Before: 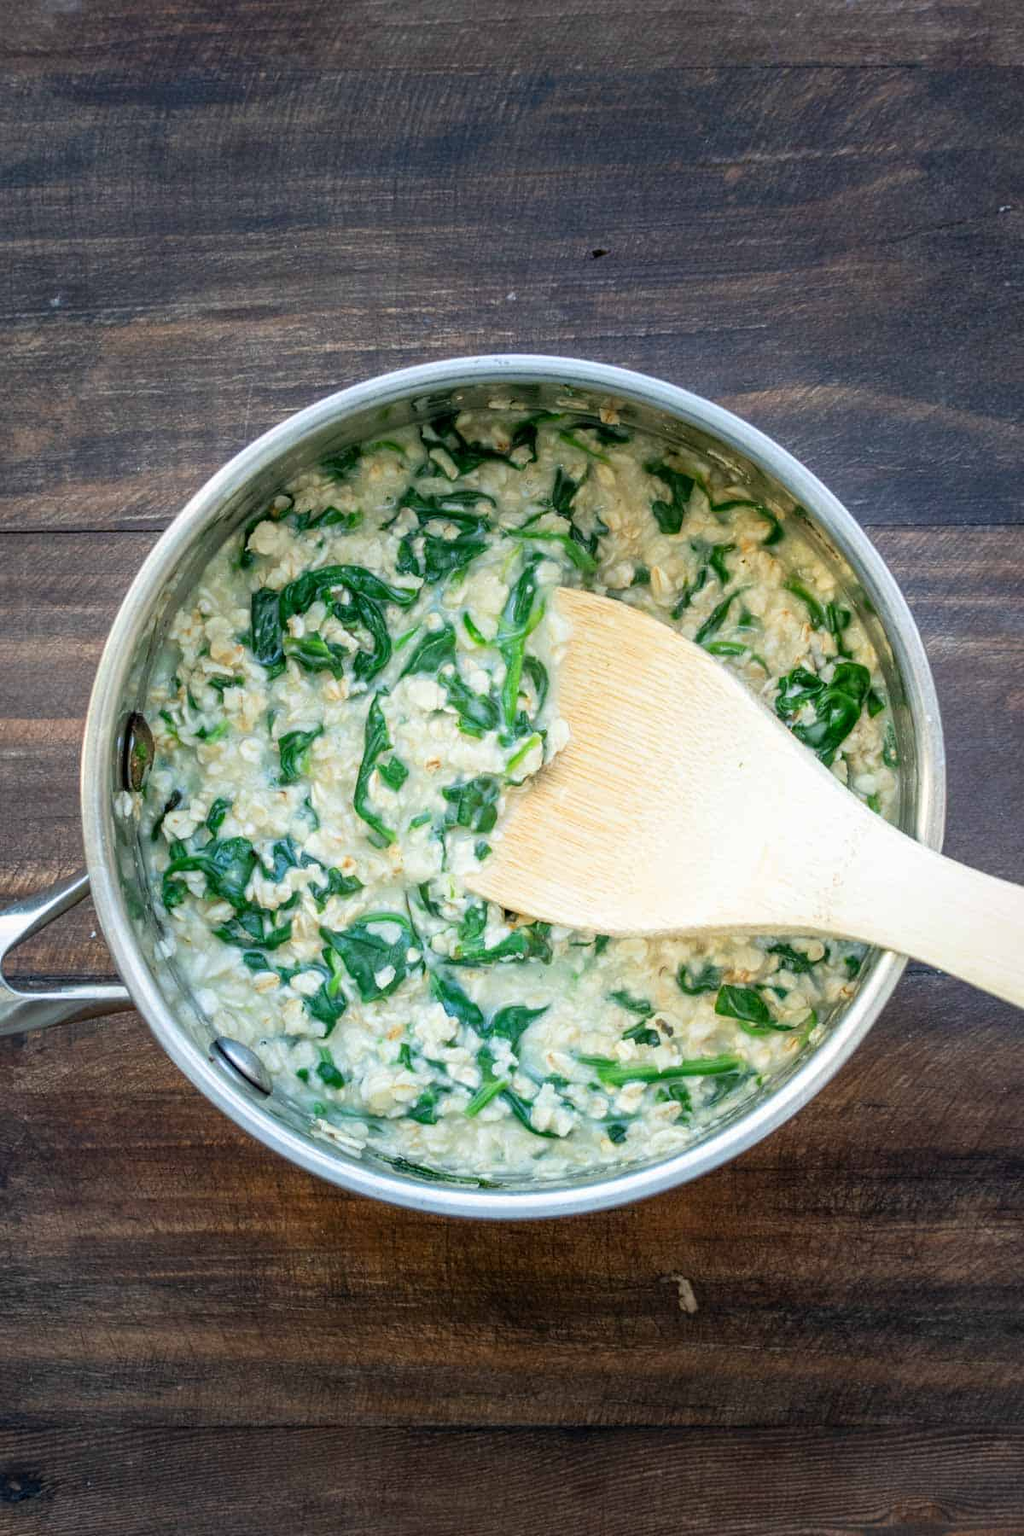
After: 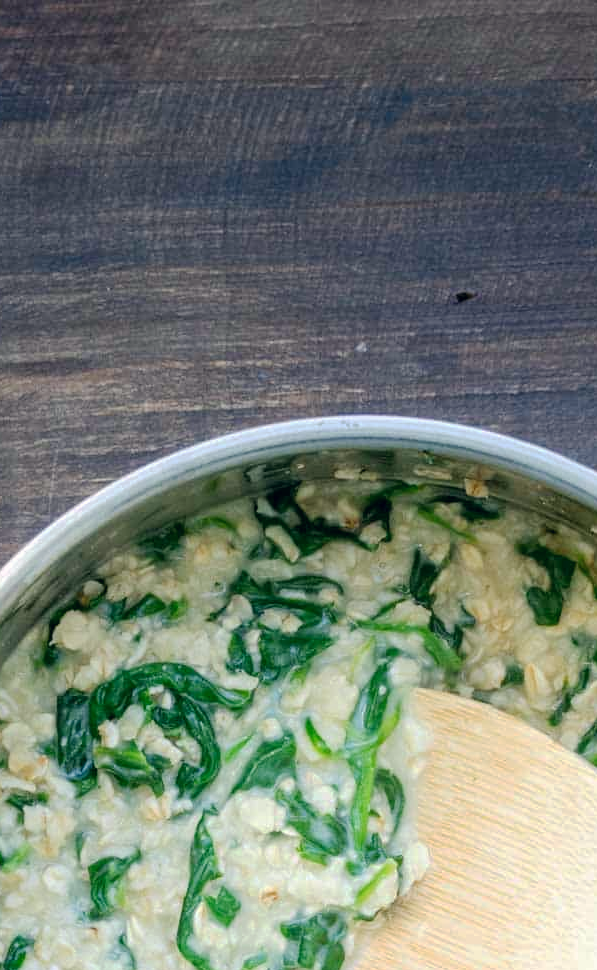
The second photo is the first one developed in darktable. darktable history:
crop: left 19.897%, right 30.316%, bottom 46.077%
base curve: curves: ch0 [(0, 0) (0.235, 0.266) (0.503, 0.496) (0.786, 0.72) (1, 1)], preserve colors none
color correction: highlights a* 0.346, highlights b* 2.72, shadows a* -1.45, shadows b* -4.59
